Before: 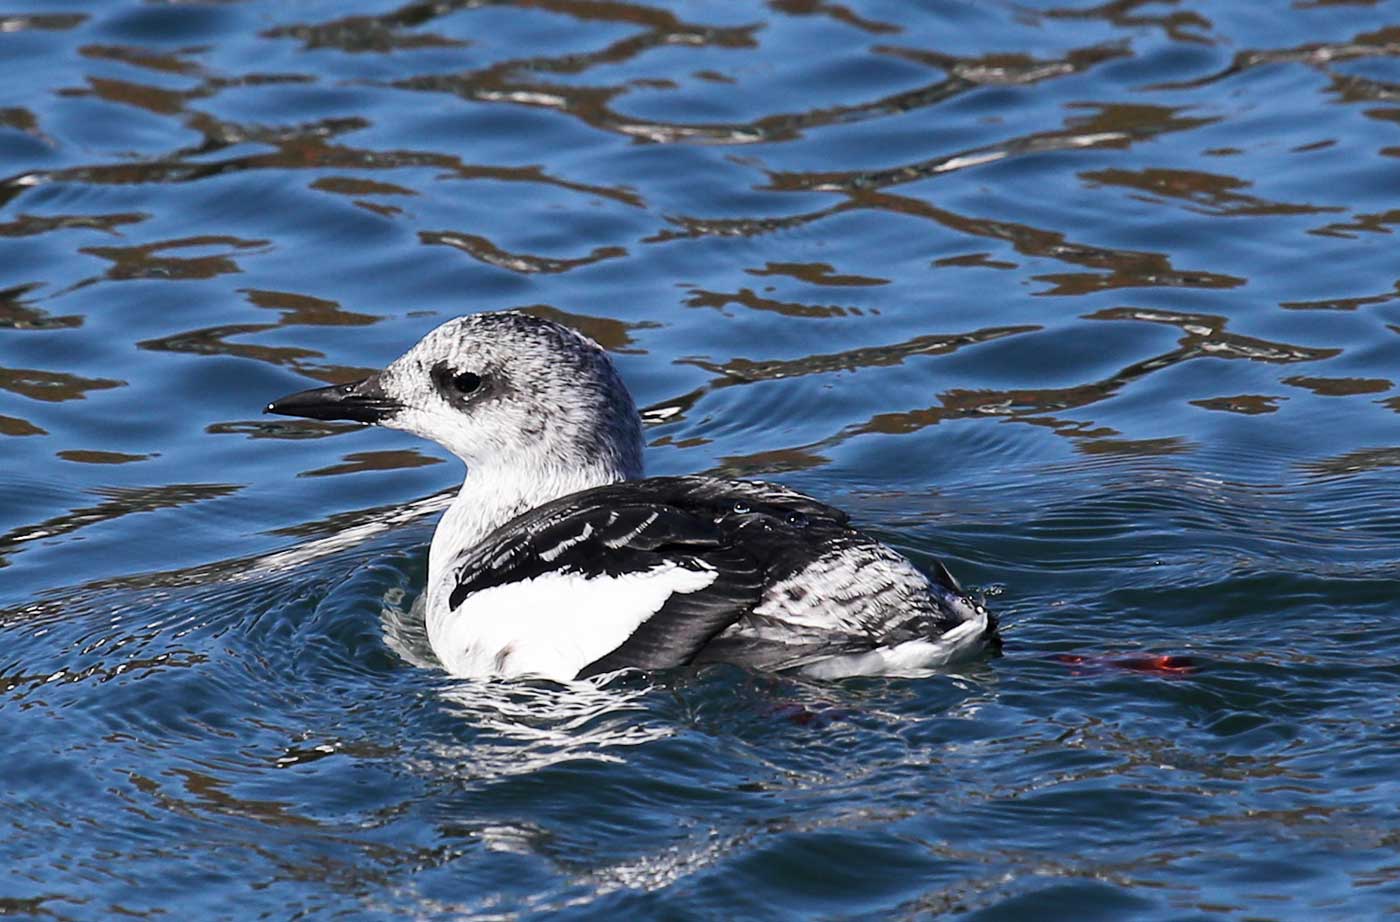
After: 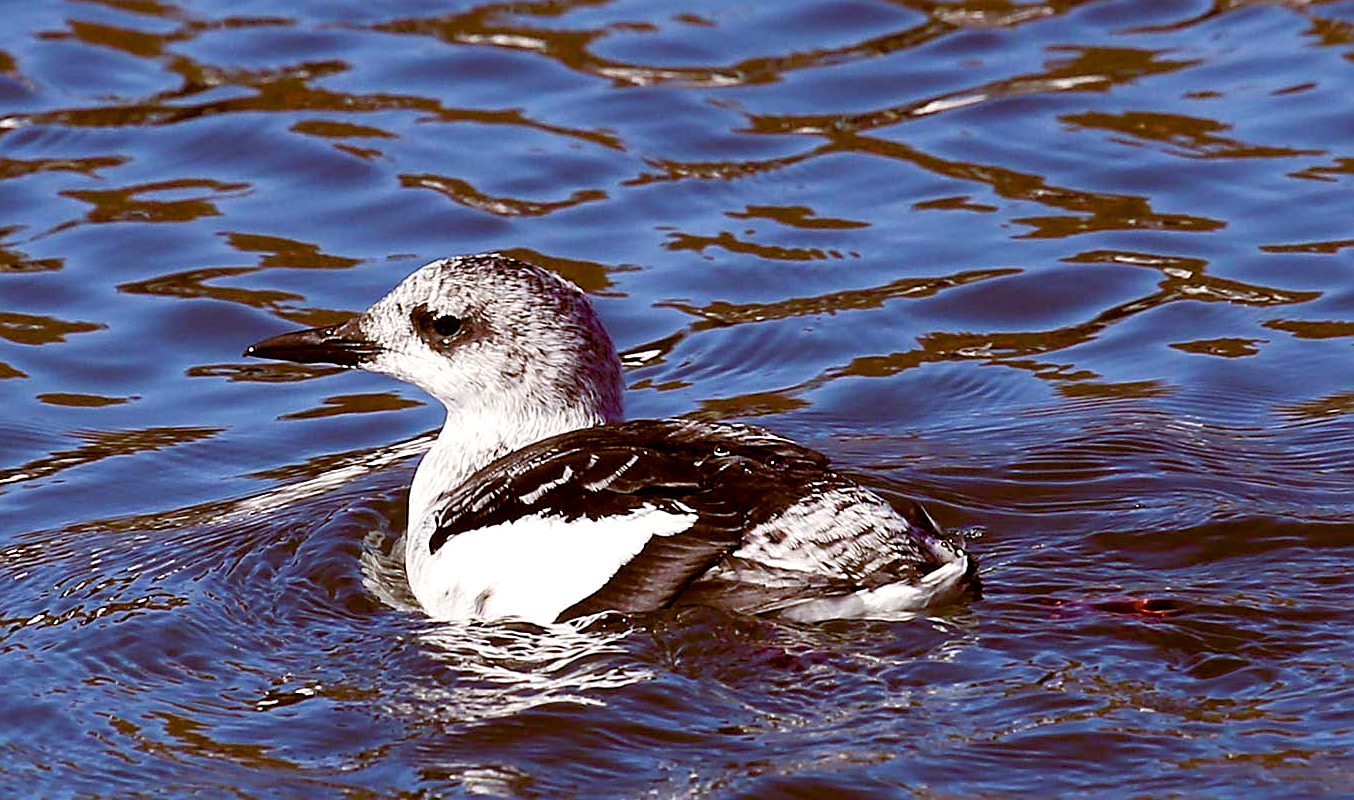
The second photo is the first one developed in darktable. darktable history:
color balance rgb: power › chroma 0.307%, power › hue 22.19°, global offset › chroma 0.402%, global offset › hue 33.65°, perceptual saturation grading › global saturation 20%, perceptual saturation grading › highlights -25.363%, perceptual saturation grading › shadows 49.405%, contrast 5.09%
crop: left 1.496%, top 6.199%, right 1.728%, bottom 7.012%
sharpen: on, module defaults
